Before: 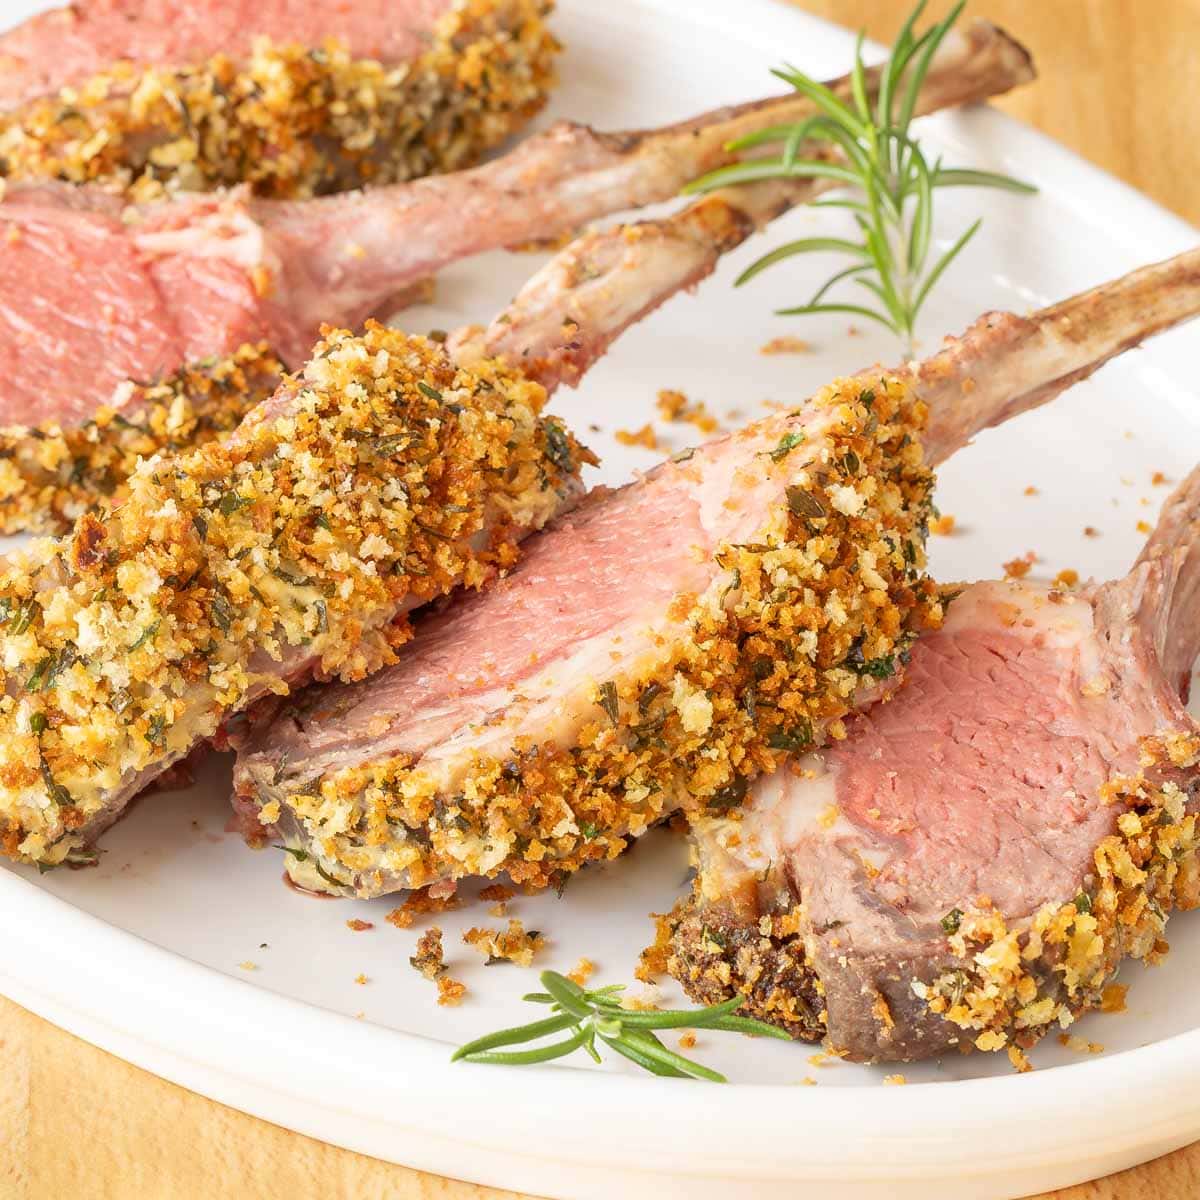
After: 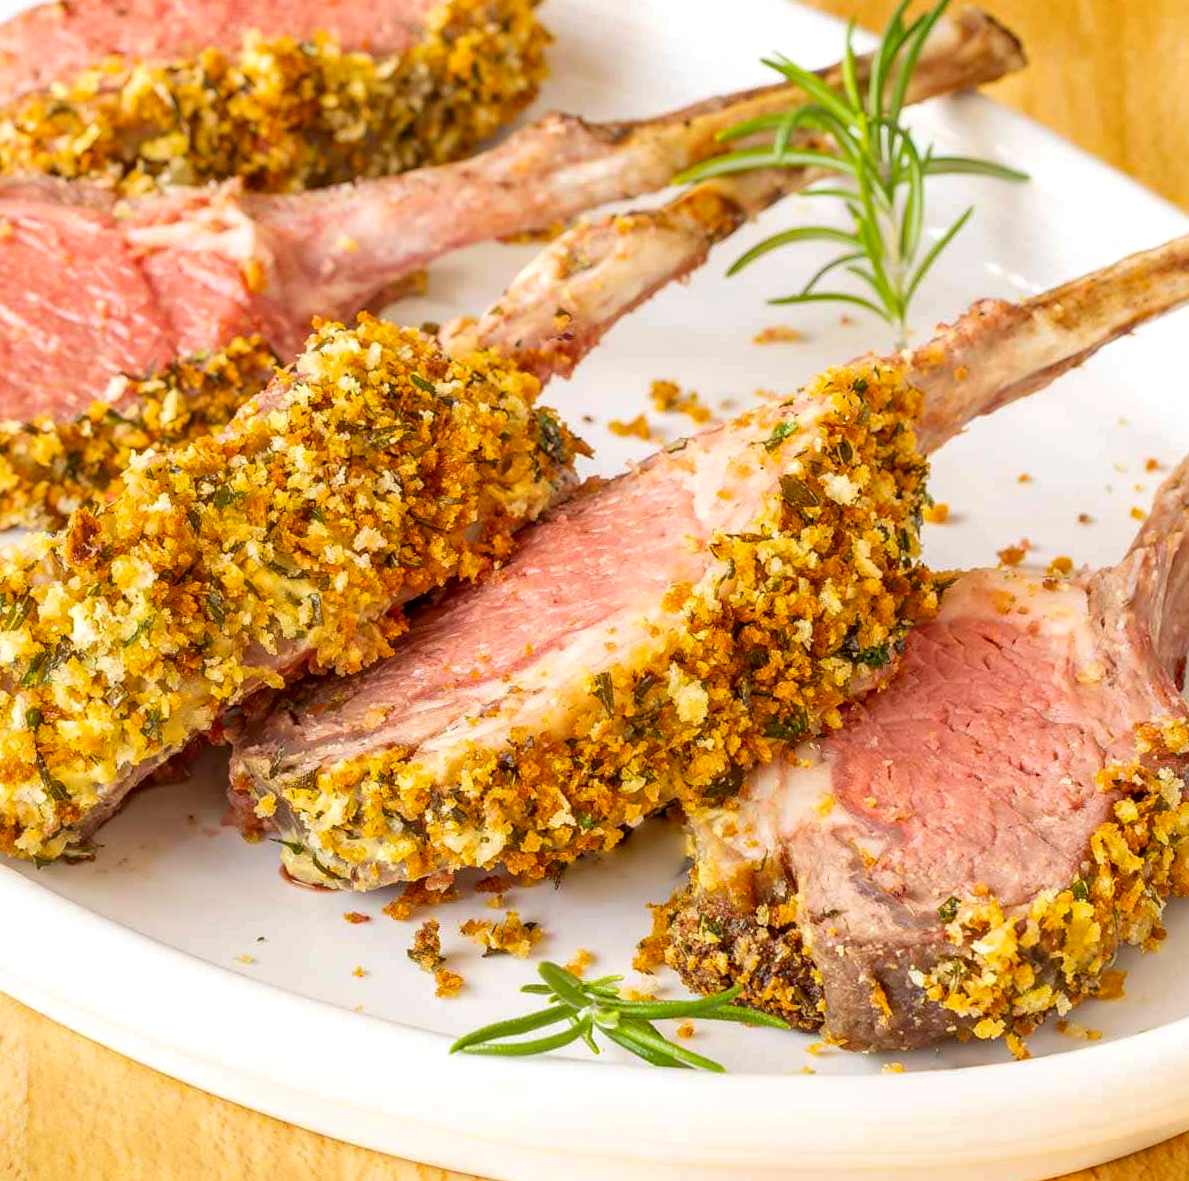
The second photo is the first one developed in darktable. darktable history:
rotate and perspective: rotation -0.45°, automatic cropping original format, crop left 0.008, crop right 0.992, crop top 0.012, crop bottom 0.988
color balance rgb: perceptual saturation grading › global saturation 20%, global vibrance 20%
local contrast: on, module defaults
